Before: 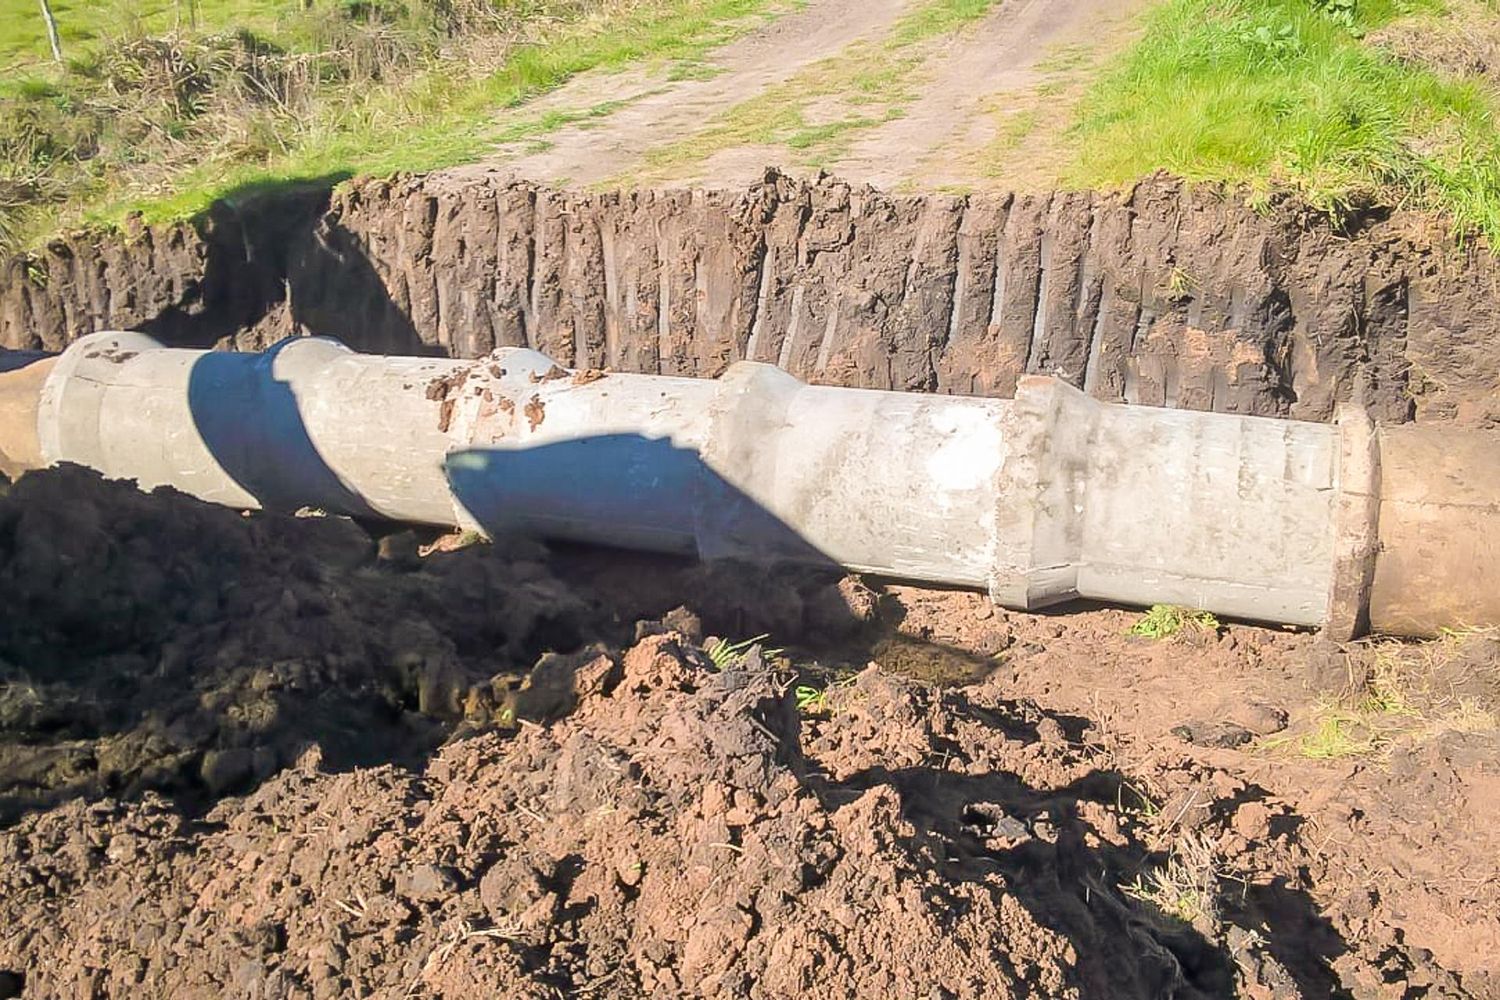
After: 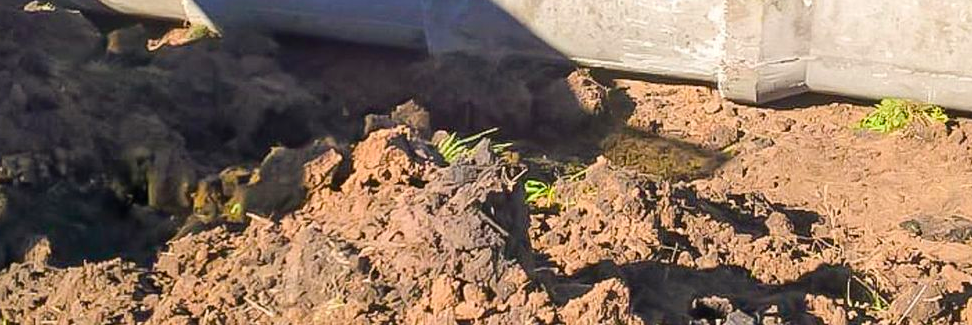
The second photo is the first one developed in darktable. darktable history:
crop: left 18.091%, top 50.659%, right 17.108%, bottom 16.832%
tone equalizer: edges refinement/feathering 500, mask exposure compensation -1.57 EV, preserve details no
color balance rgb: perceptual saturation grading › global saturation 29.403%, global vibrance 9.267%
